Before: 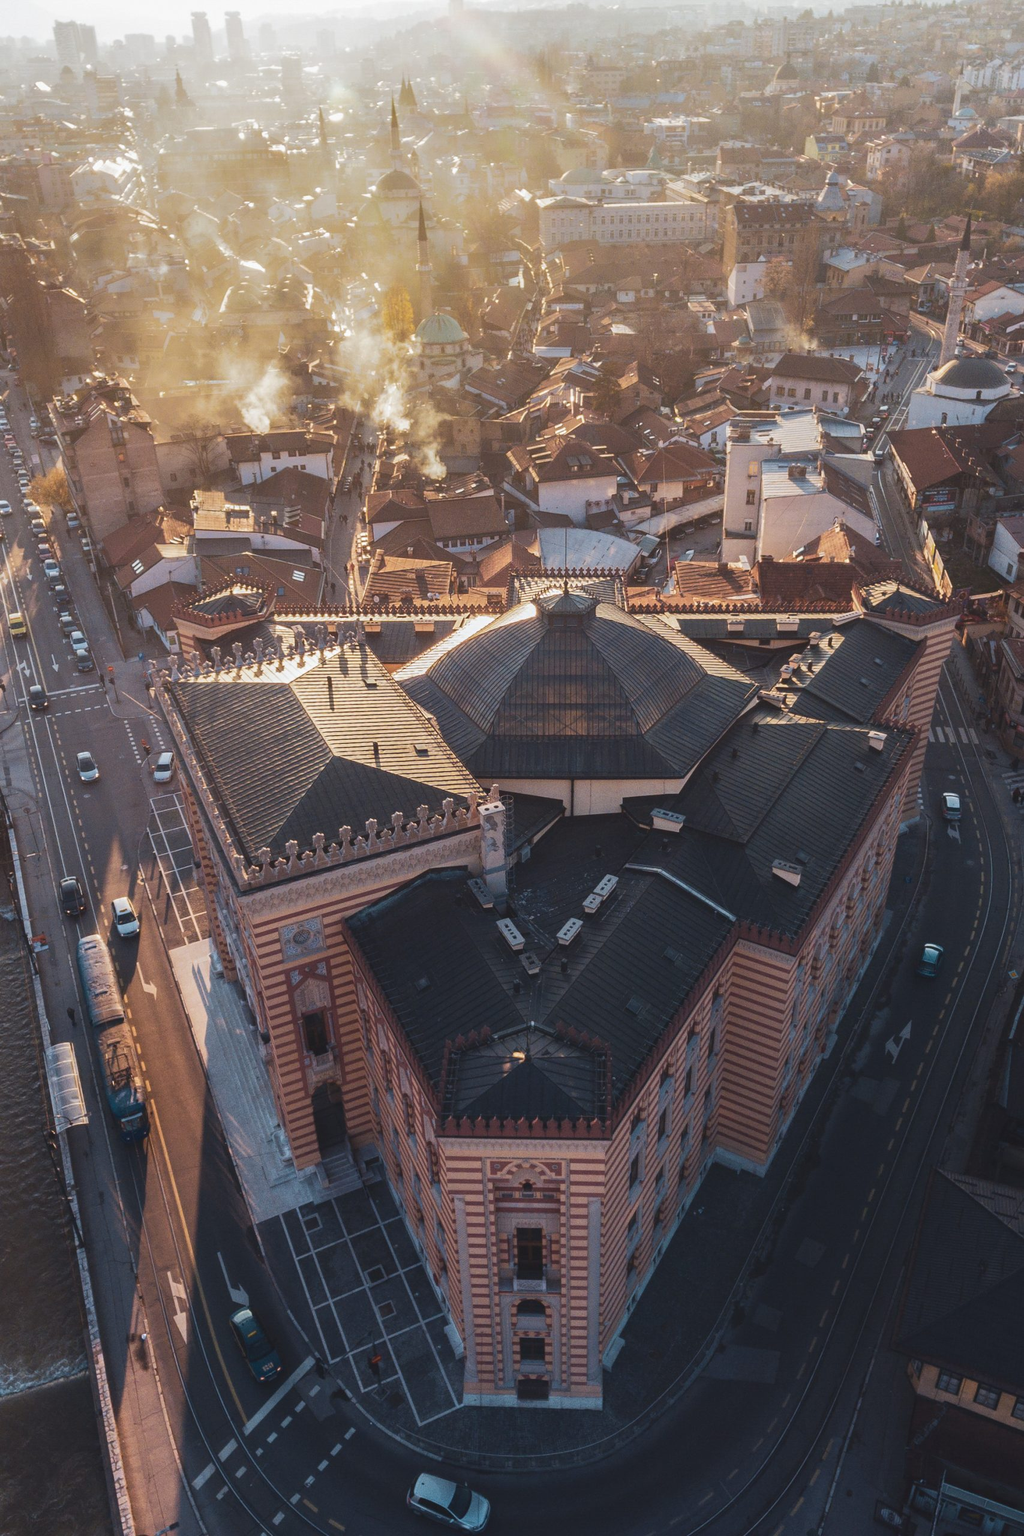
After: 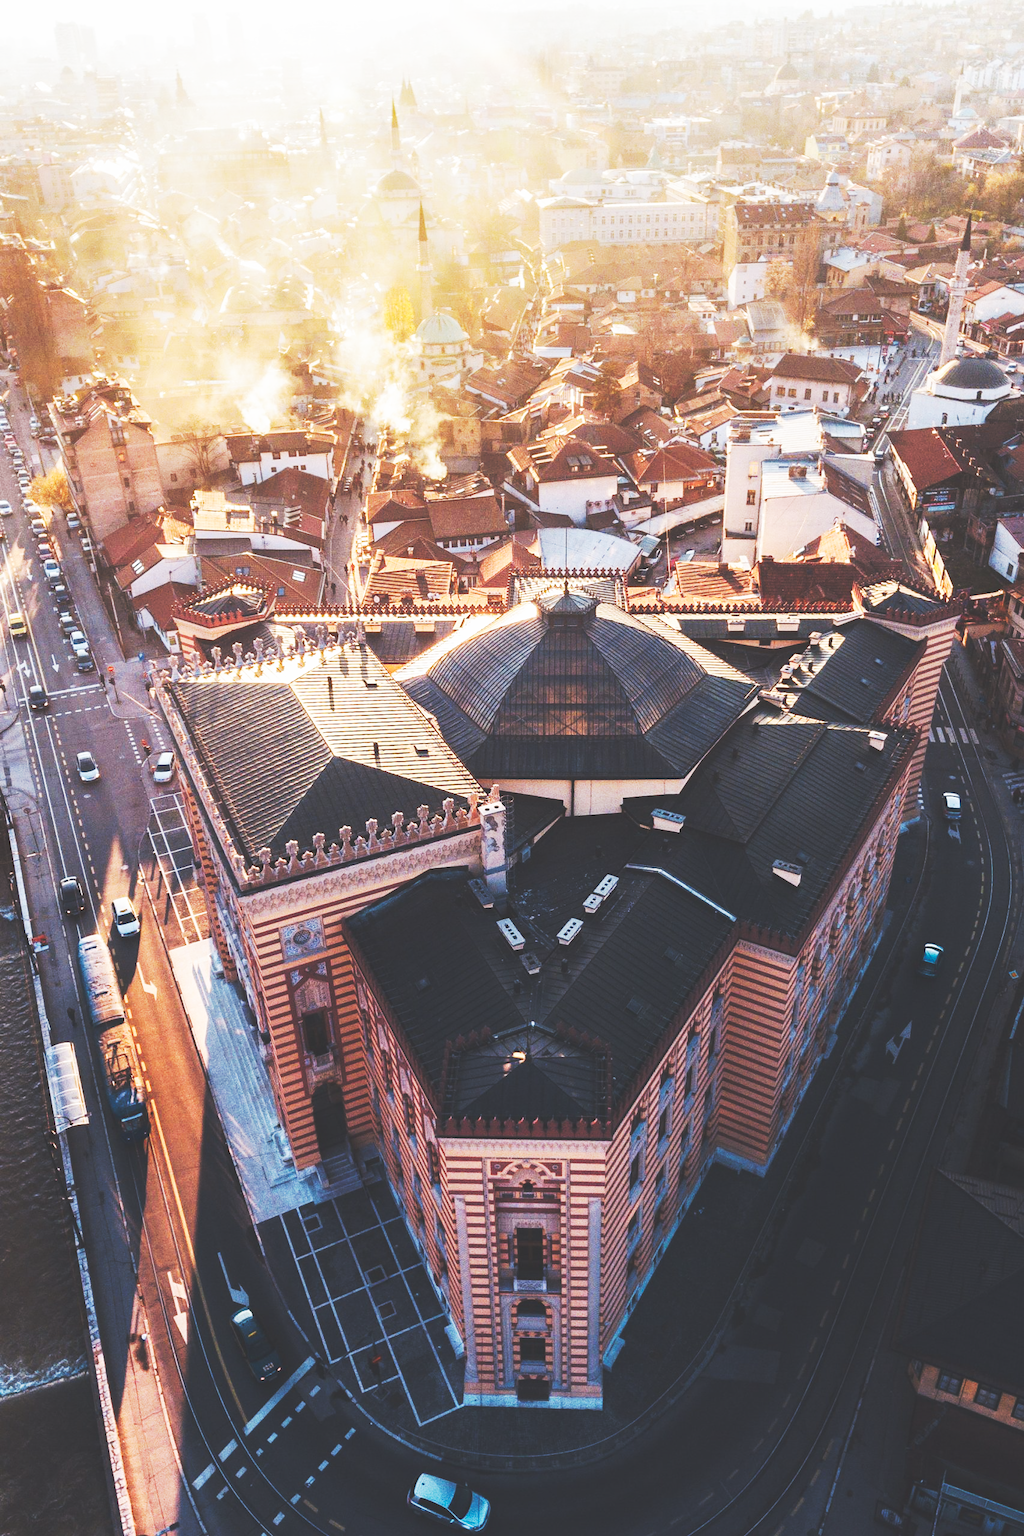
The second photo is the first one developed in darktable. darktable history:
color balance: contrast -15%
base curve: curves: ch0 [(0, 0.015) (0.085, 0.116) (0.134, 0.298) (0.19, 0.545) (0.296, 0.764) (0.599, 0.982) (1, 1)], preserve colors none
